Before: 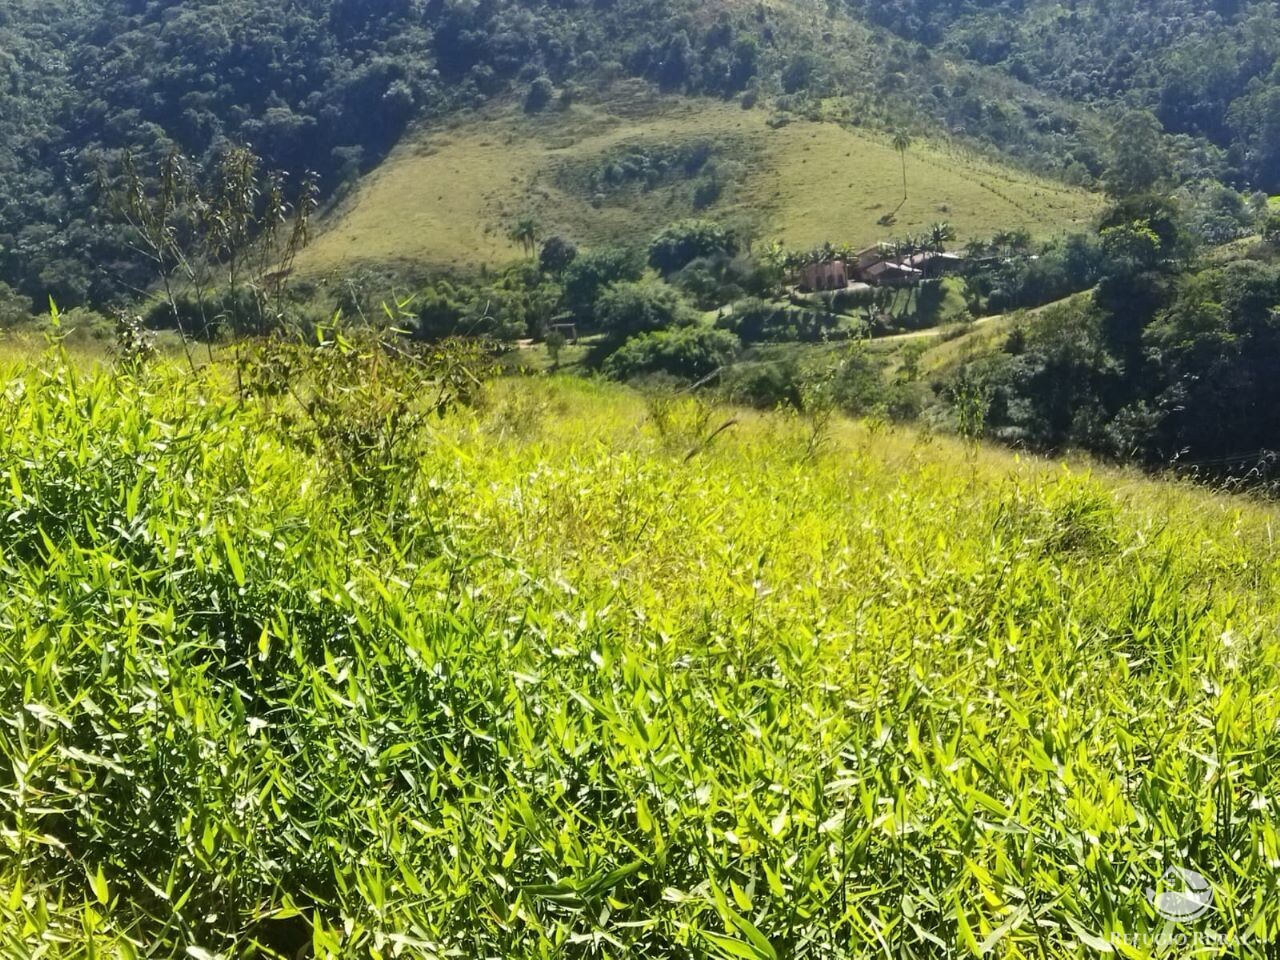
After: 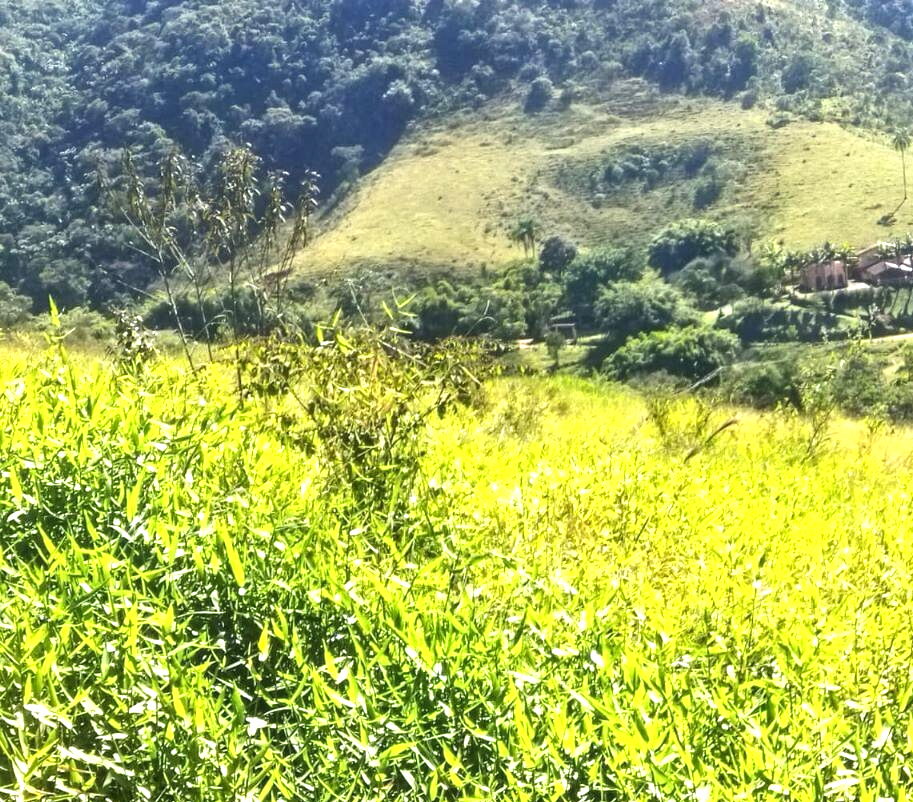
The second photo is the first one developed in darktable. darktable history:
exposure: black level correction 0, exposure 1 EV, compensate exposure bias true, compensate highlight preservation false
local contrast: on, module defaults
crop: right 28.626%, bottom 16.379%
